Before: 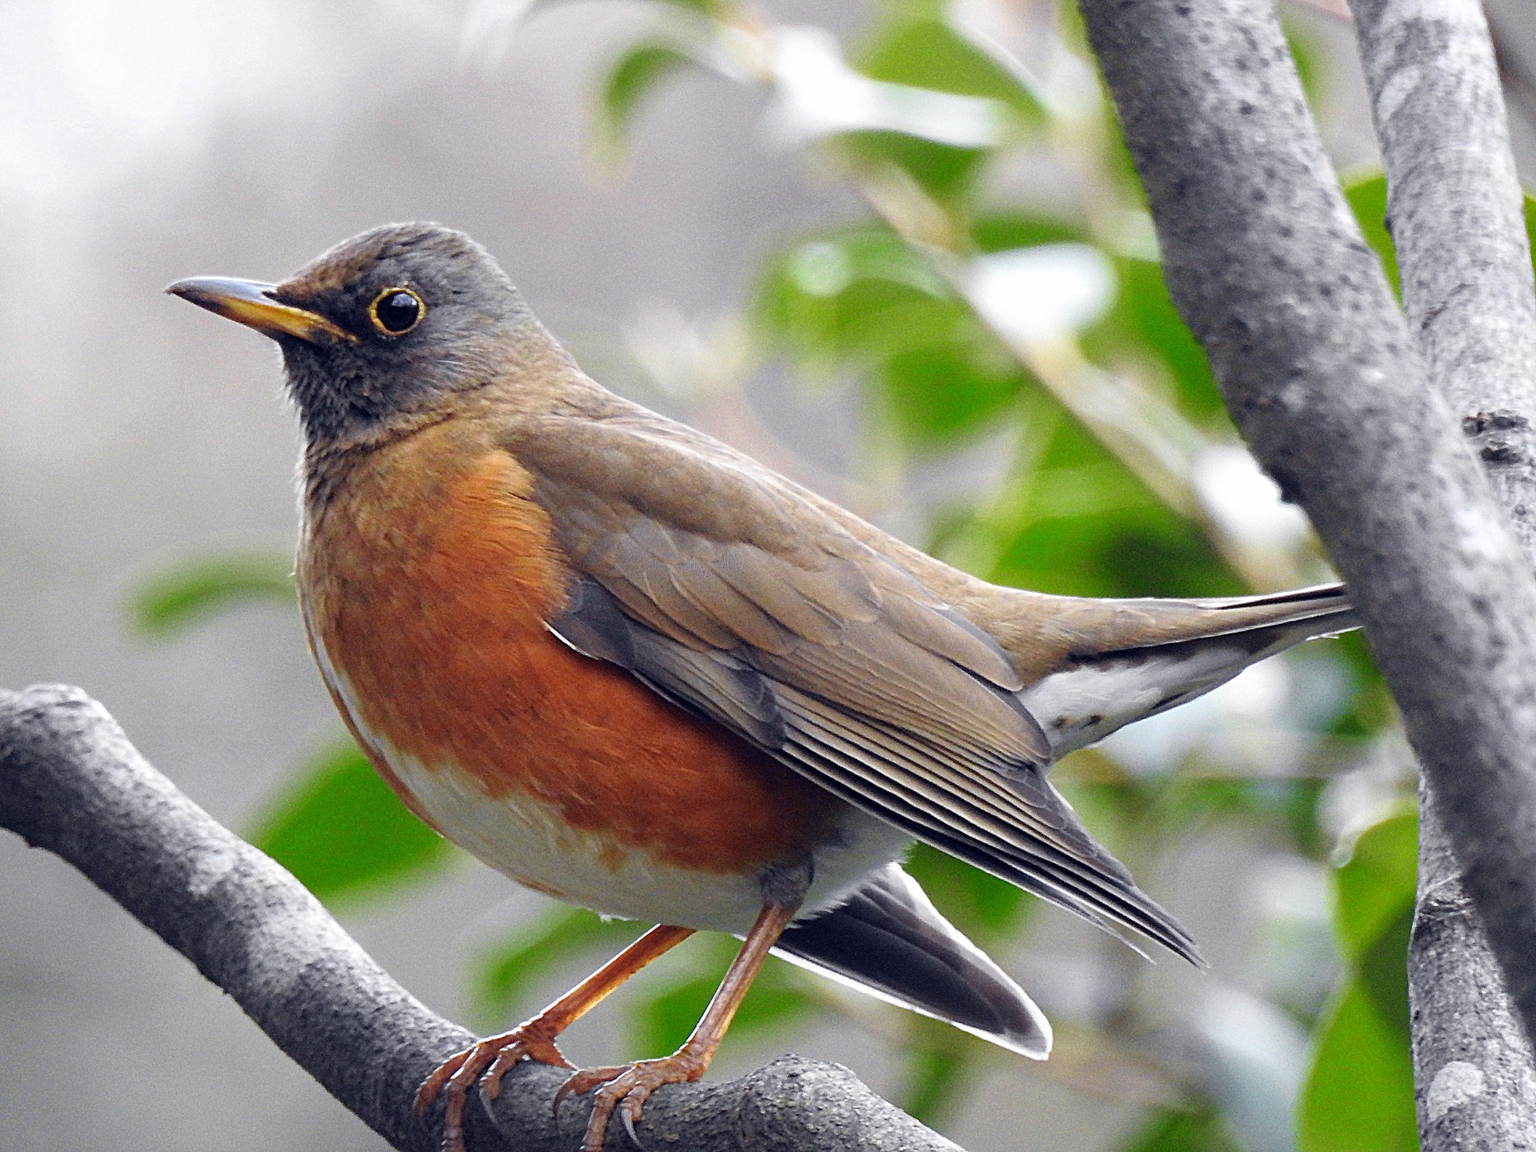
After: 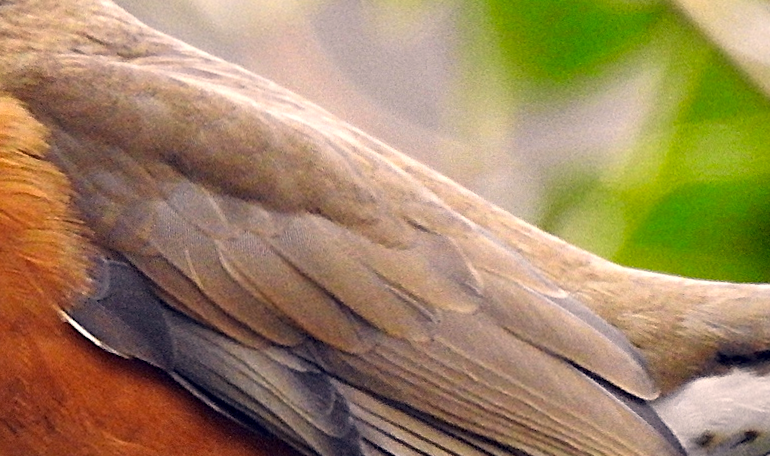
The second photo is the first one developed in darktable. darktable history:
contrast equalizer: octaves 7, y [[0.6 ×6], [0.55 ×6], [0 ×6], [0 ×6], [0 ×6]], mix 0.2
crop: left 31.751%, top 32.172%, right 27.8%, bottom 35.83%
color correction: highlights a* 1.39, highlights b* 17.83
rotate and perspective: rotation 0.192°, lens shift (horizontal) -0.015, crop left 0.005, crop right 0.996, crop top 0.006, crop bottom 0.99
white balance: red 1.05, blue 1.072
